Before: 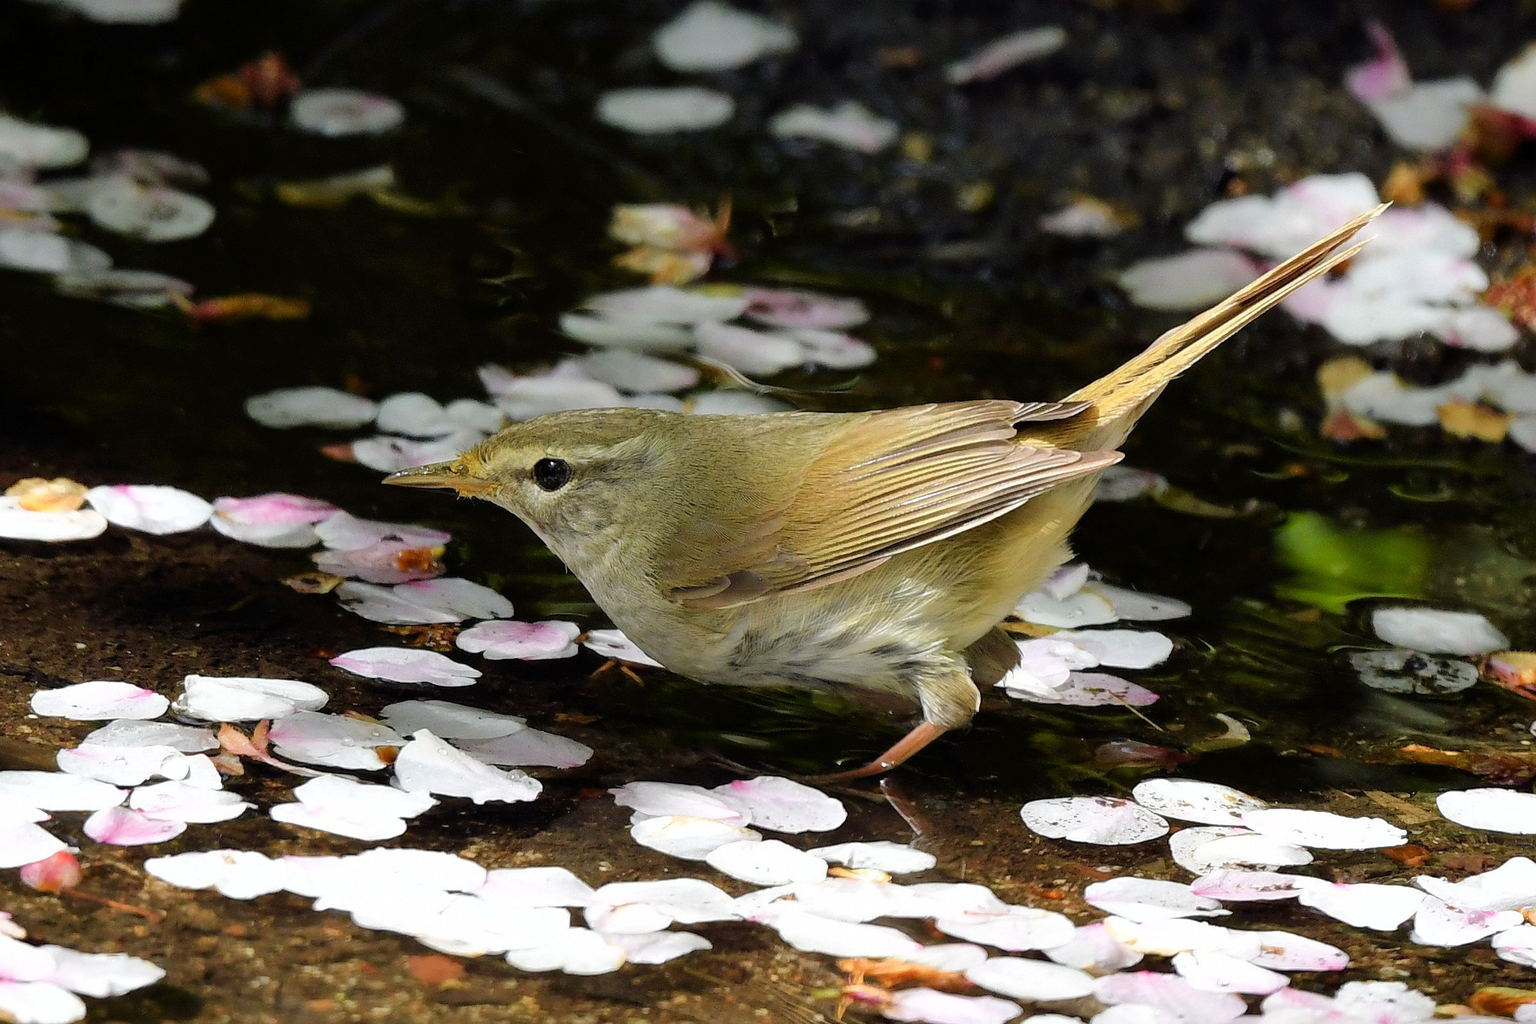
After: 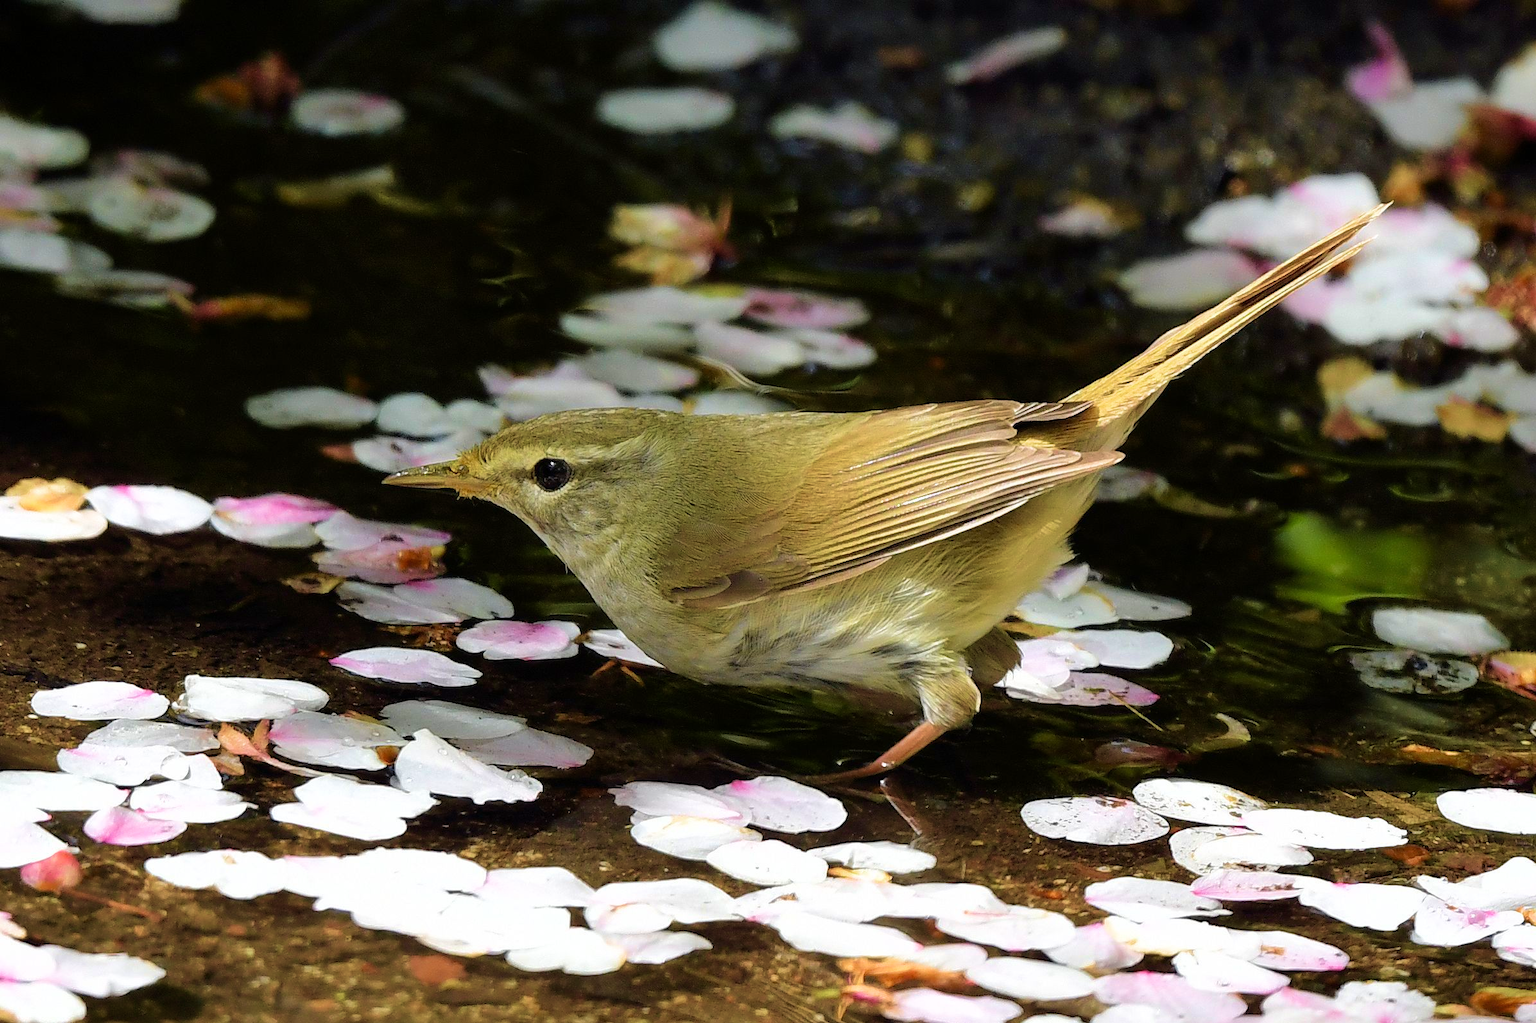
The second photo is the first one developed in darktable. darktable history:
velvia: strength 50.34%
